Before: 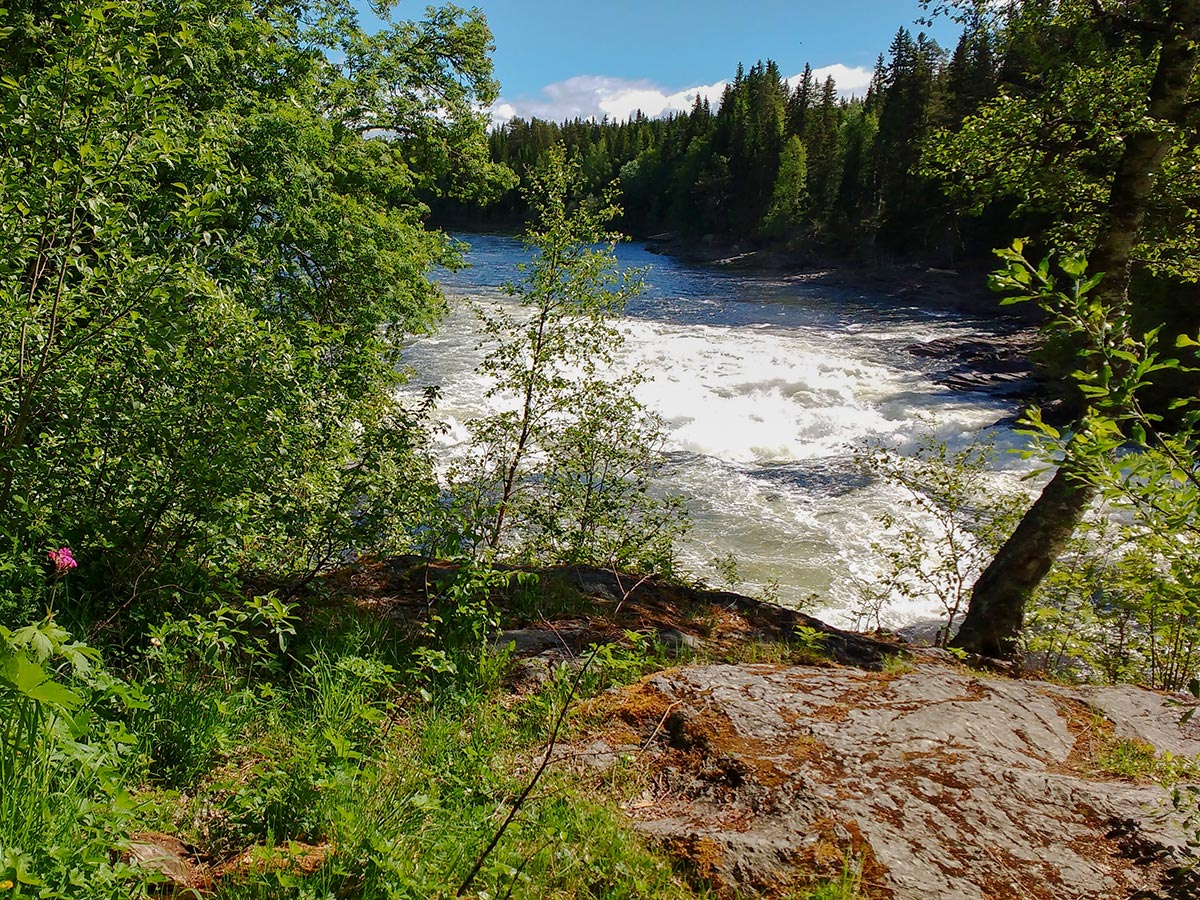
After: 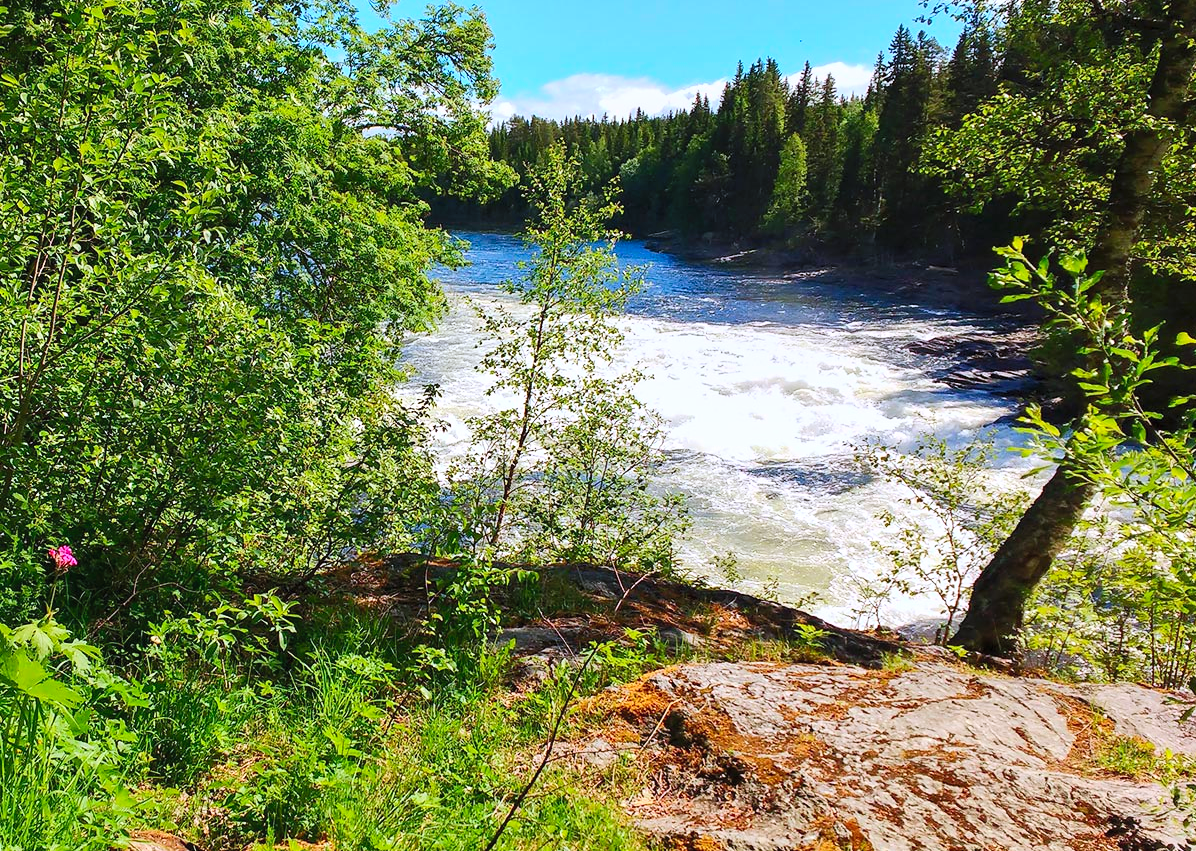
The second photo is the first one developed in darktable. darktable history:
exposure: exposure 0.195 EV, compensate highlight preservation false
crop: top 0.257%, right 0.256%, bottom 5.103%
color calibration: illuminant as shot in camera, x 0.358, y 0.373, temperature 4628.91 K
contrast brightness saturation: contrast 0.243, brightness 0.262, saturation 0.378
